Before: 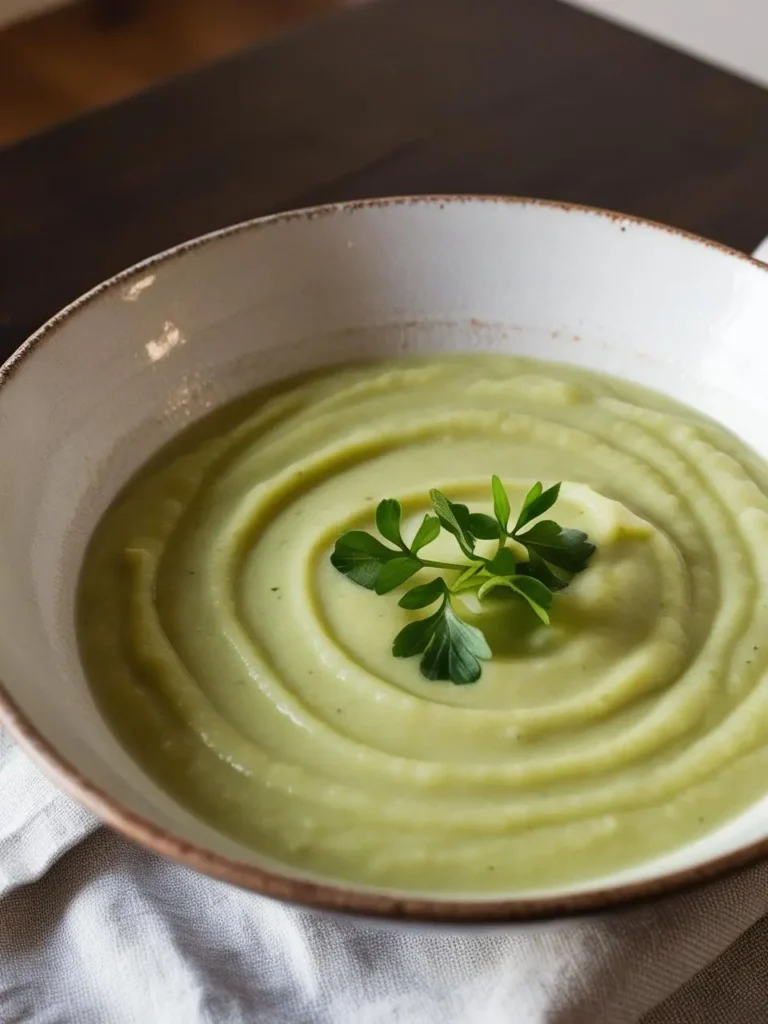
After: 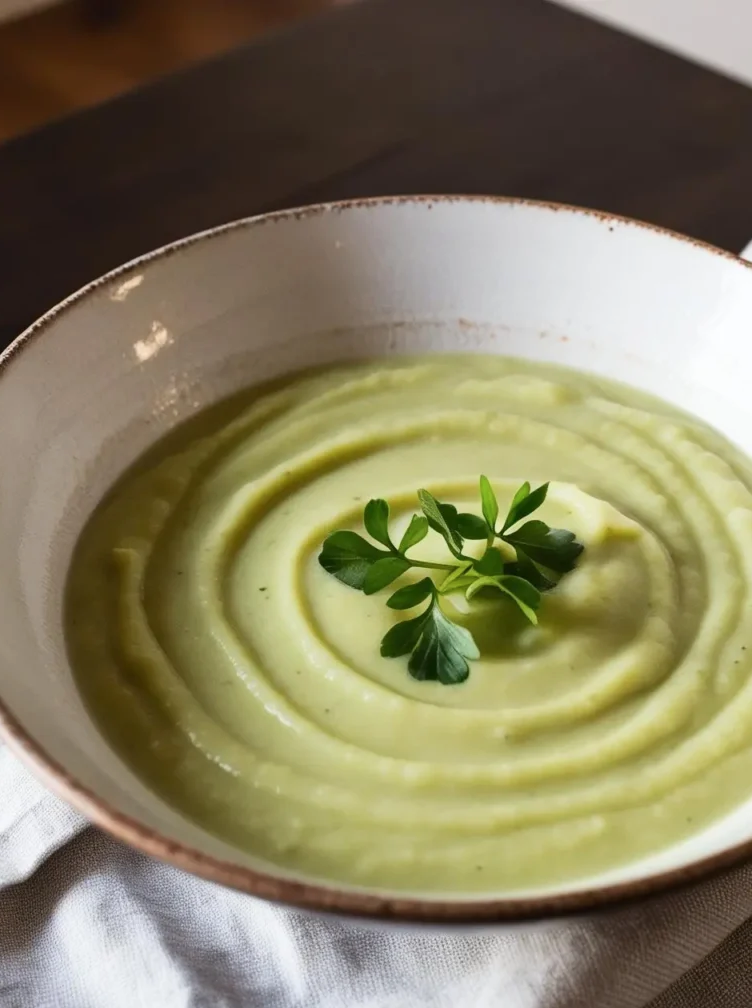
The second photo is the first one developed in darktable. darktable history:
crop: left 1.676%, right 0.282%, bottom 1.488%
contrast brightness saturation: contrast 0.145, brightness 0.052
